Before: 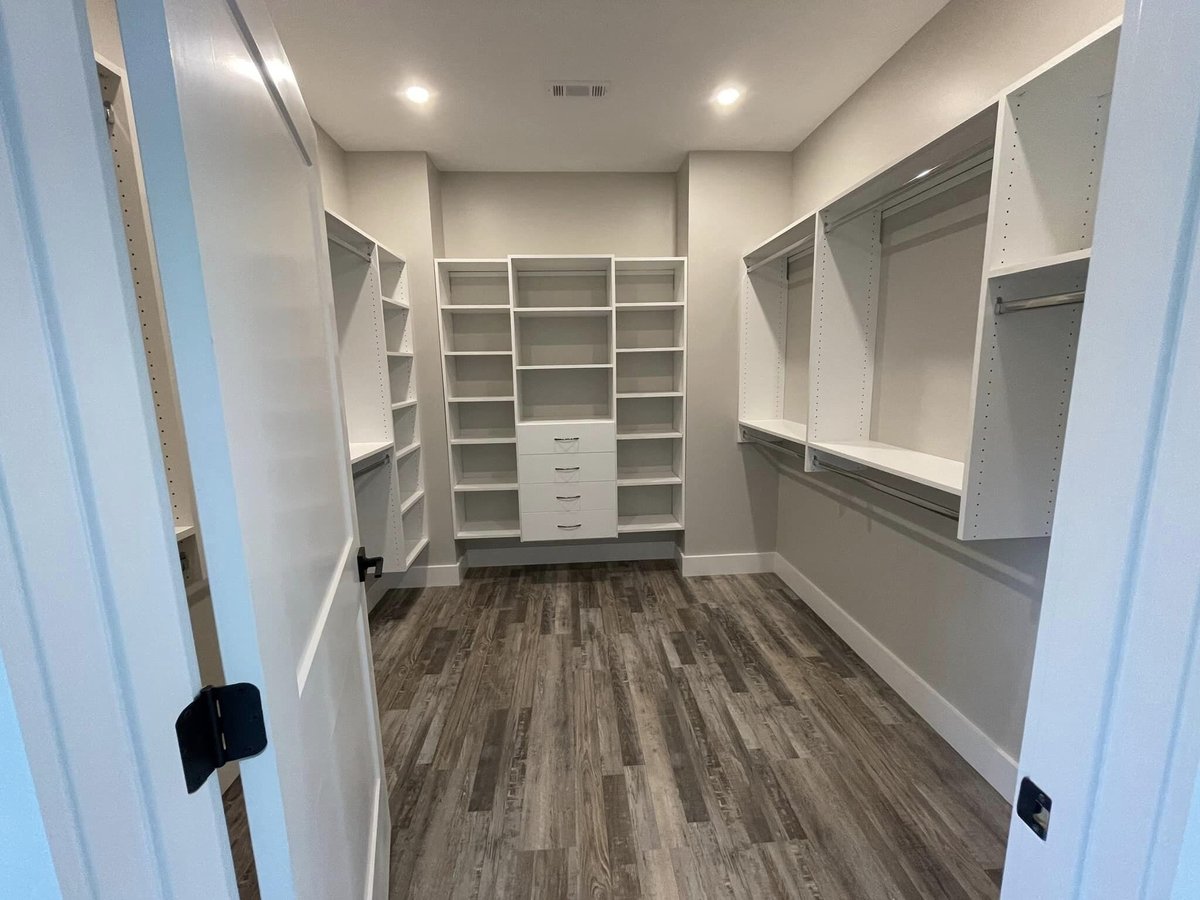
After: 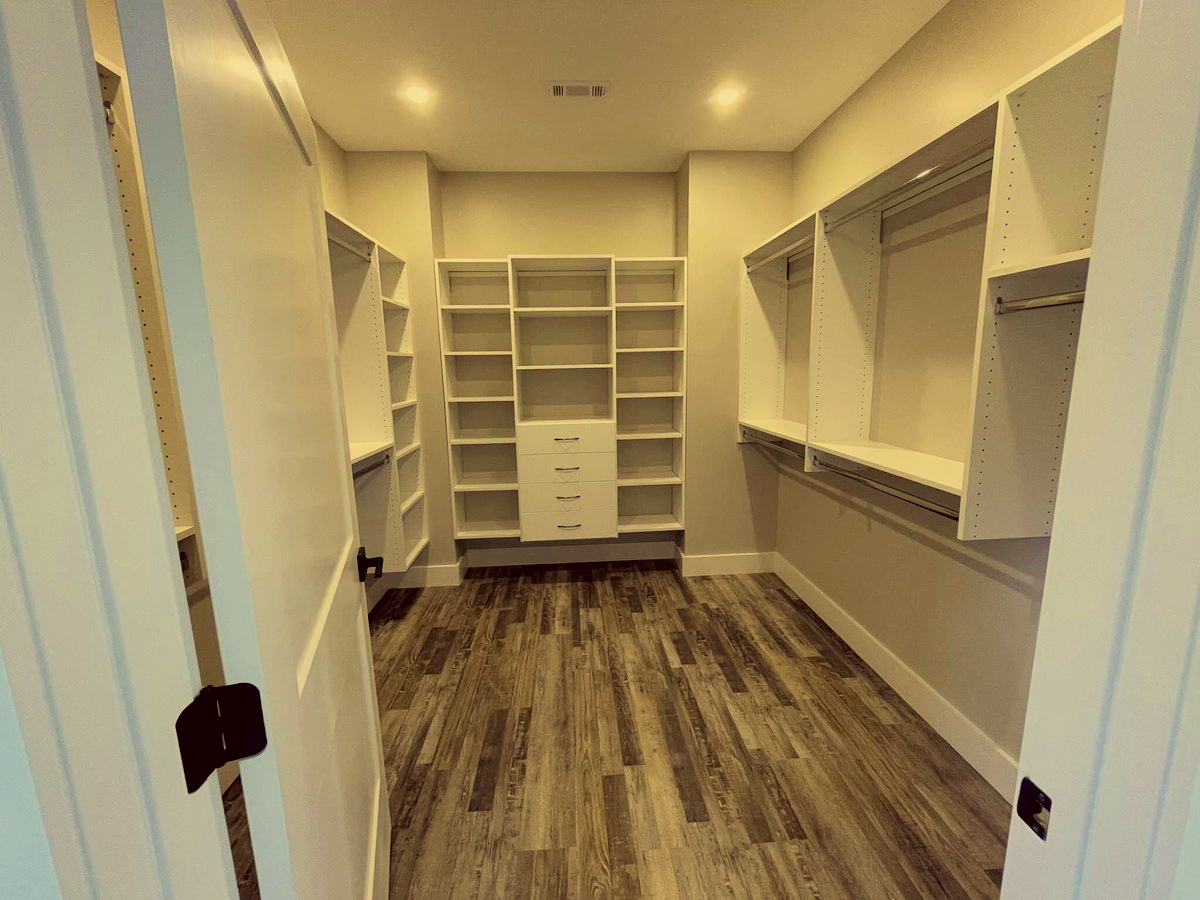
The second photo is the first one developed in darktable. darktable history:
color correction: highlights a* -0.482, highlights b* 40, shadows a* 9.8, shadows b* -0.161
filmic rgb: black relative exposure -7.75 EV, white relative exposure 4.4 EV, threshold 3 EV, target black luminance 0%, hardness 3.76, latitude 50.51%, contrast 1.074, highlights saturation mix 10%, shadows ↔ highlights balance -0.22%, color science v4 (2020), enable highlight reconstruction true
